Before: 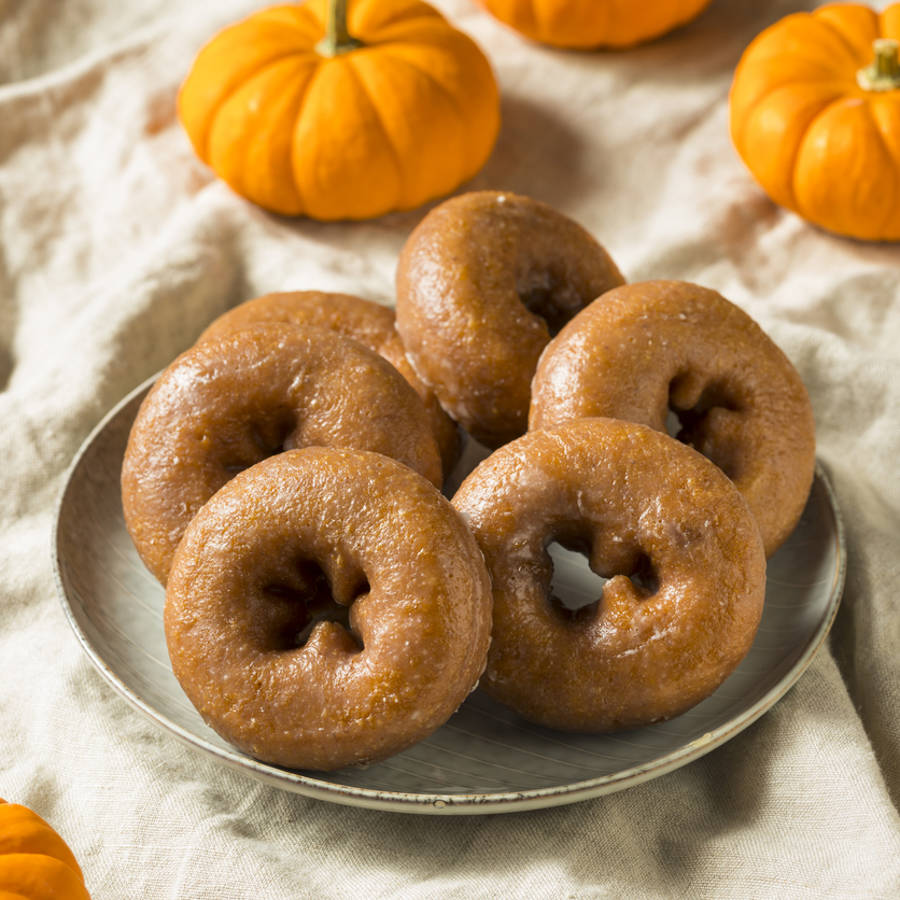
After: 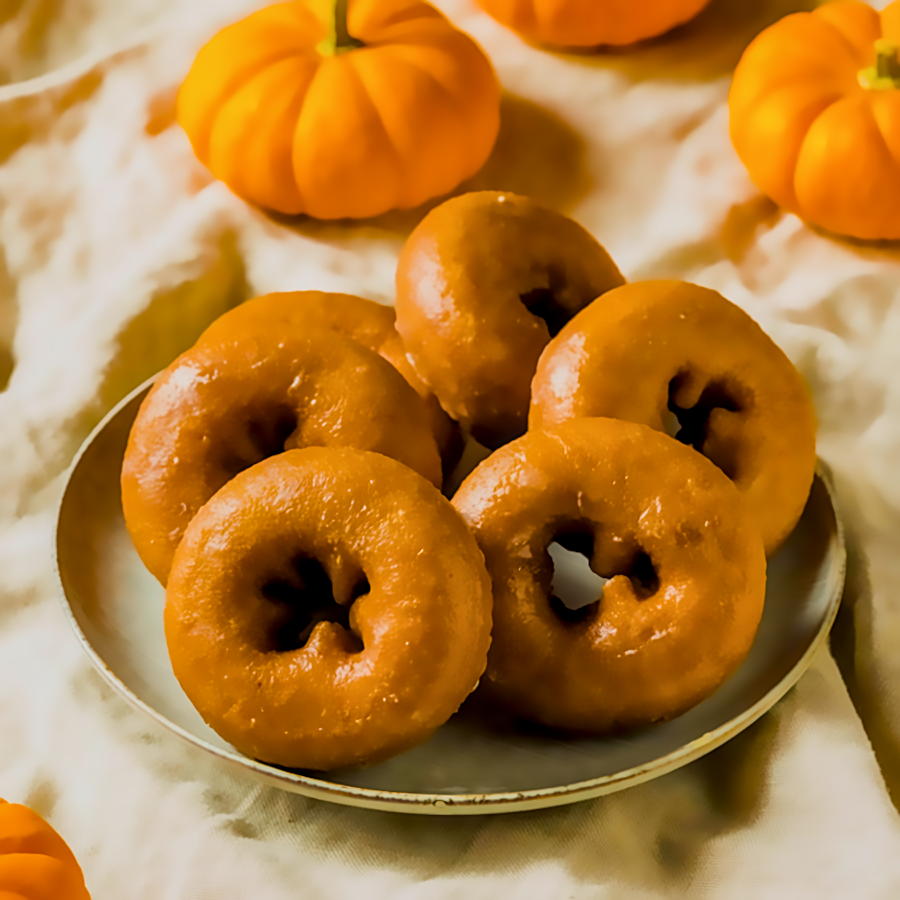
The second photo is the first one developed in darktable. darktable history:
astrophoto denoise: patch size 1, strength 100%, luma 100%
sharpen: on, module defaults
local contrast: on, module defaults
filmic rgb: hardness 4.17
color balance rgb: linear chroma grading › global chroma 23.15%, perceptual saturation grading › global saturation 28.7%, perceptual saturation grading › mid-tones 12.04%, perceptual saturation grading › shadows 10.19%, global vibrance 22.22%
